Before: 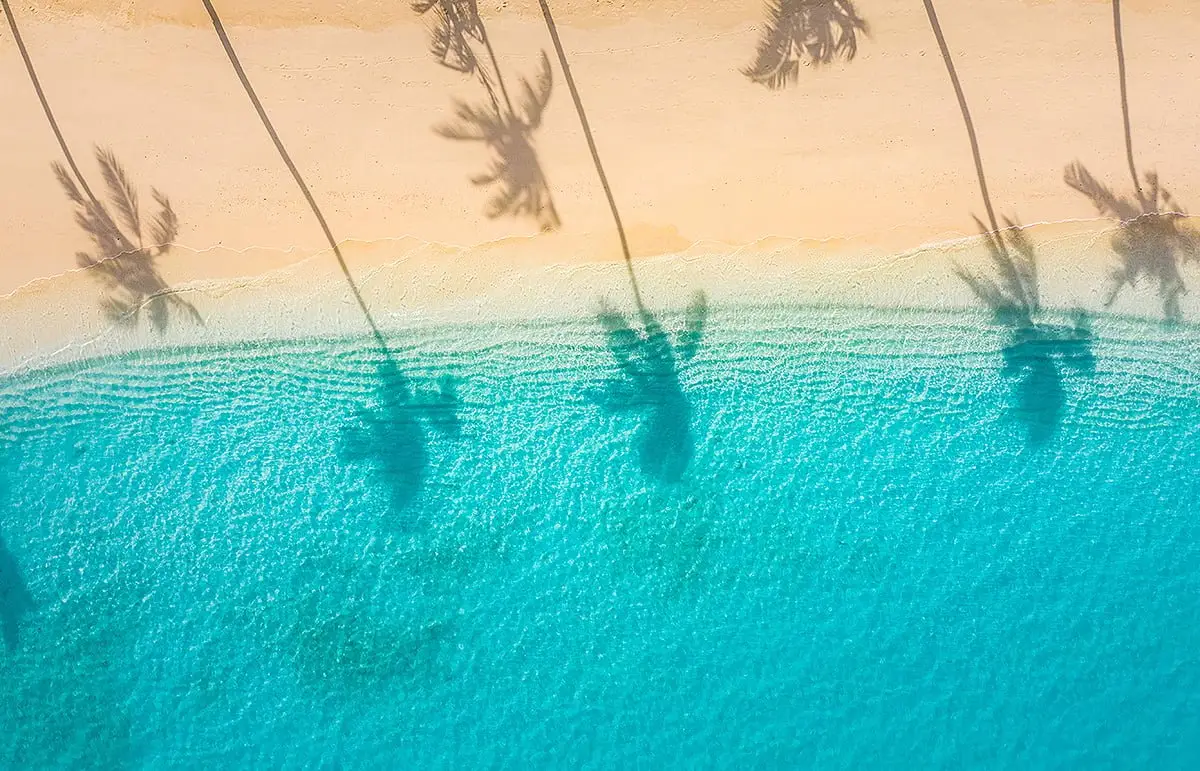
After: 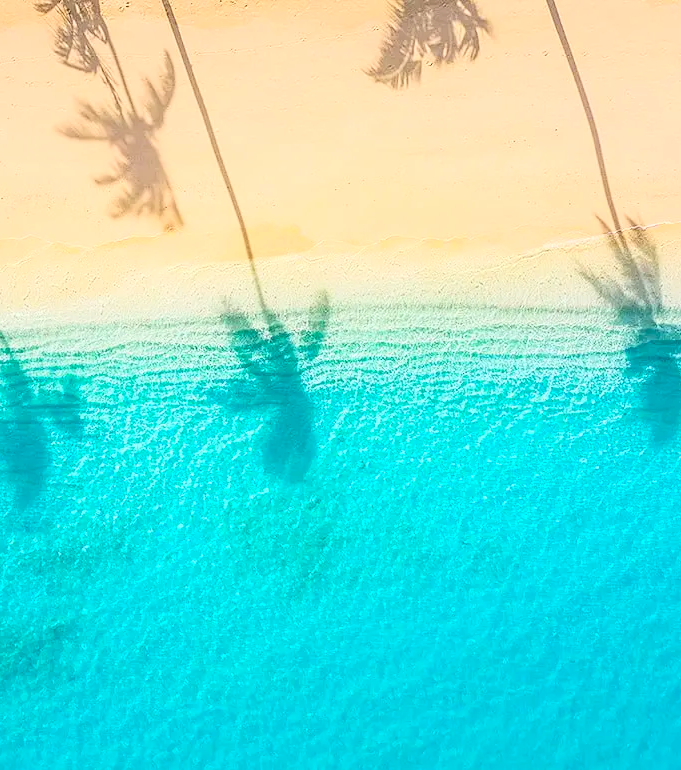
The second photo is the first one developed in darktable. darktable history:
crop: left 31.478%, top 0.007%, right 11.77%
contrast brightness saturation: contrast 0.201, brightness 0.157, saturation 0.217
